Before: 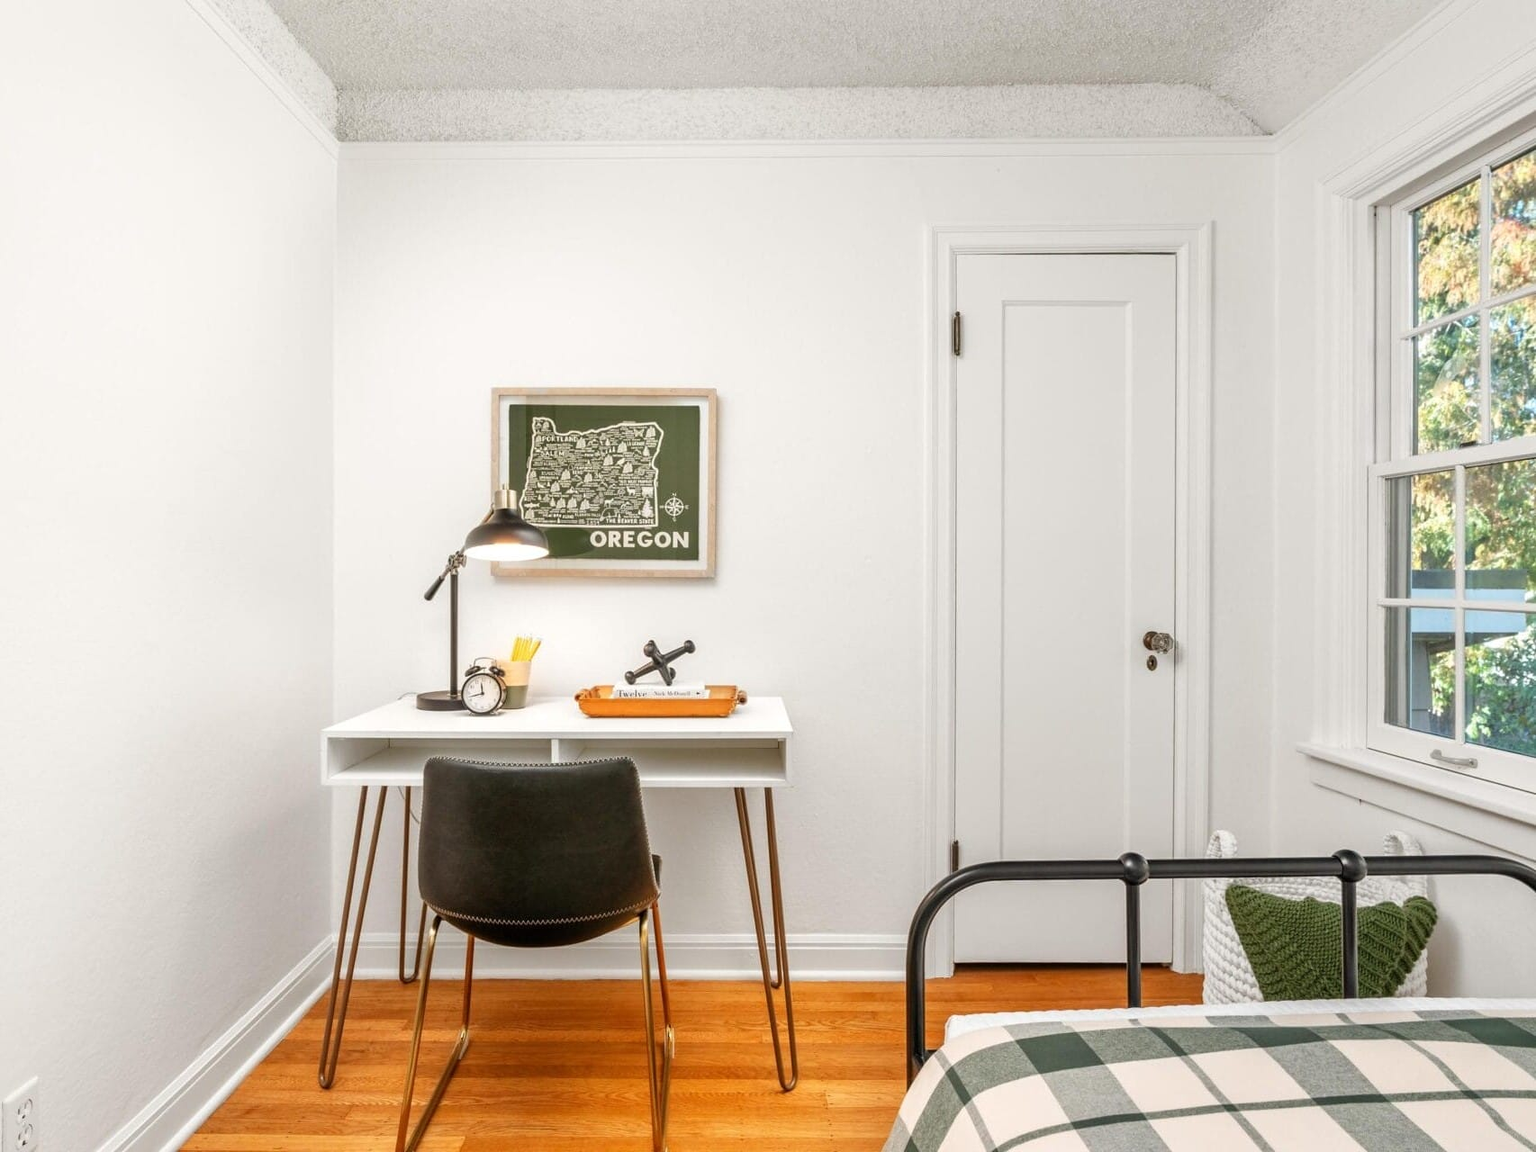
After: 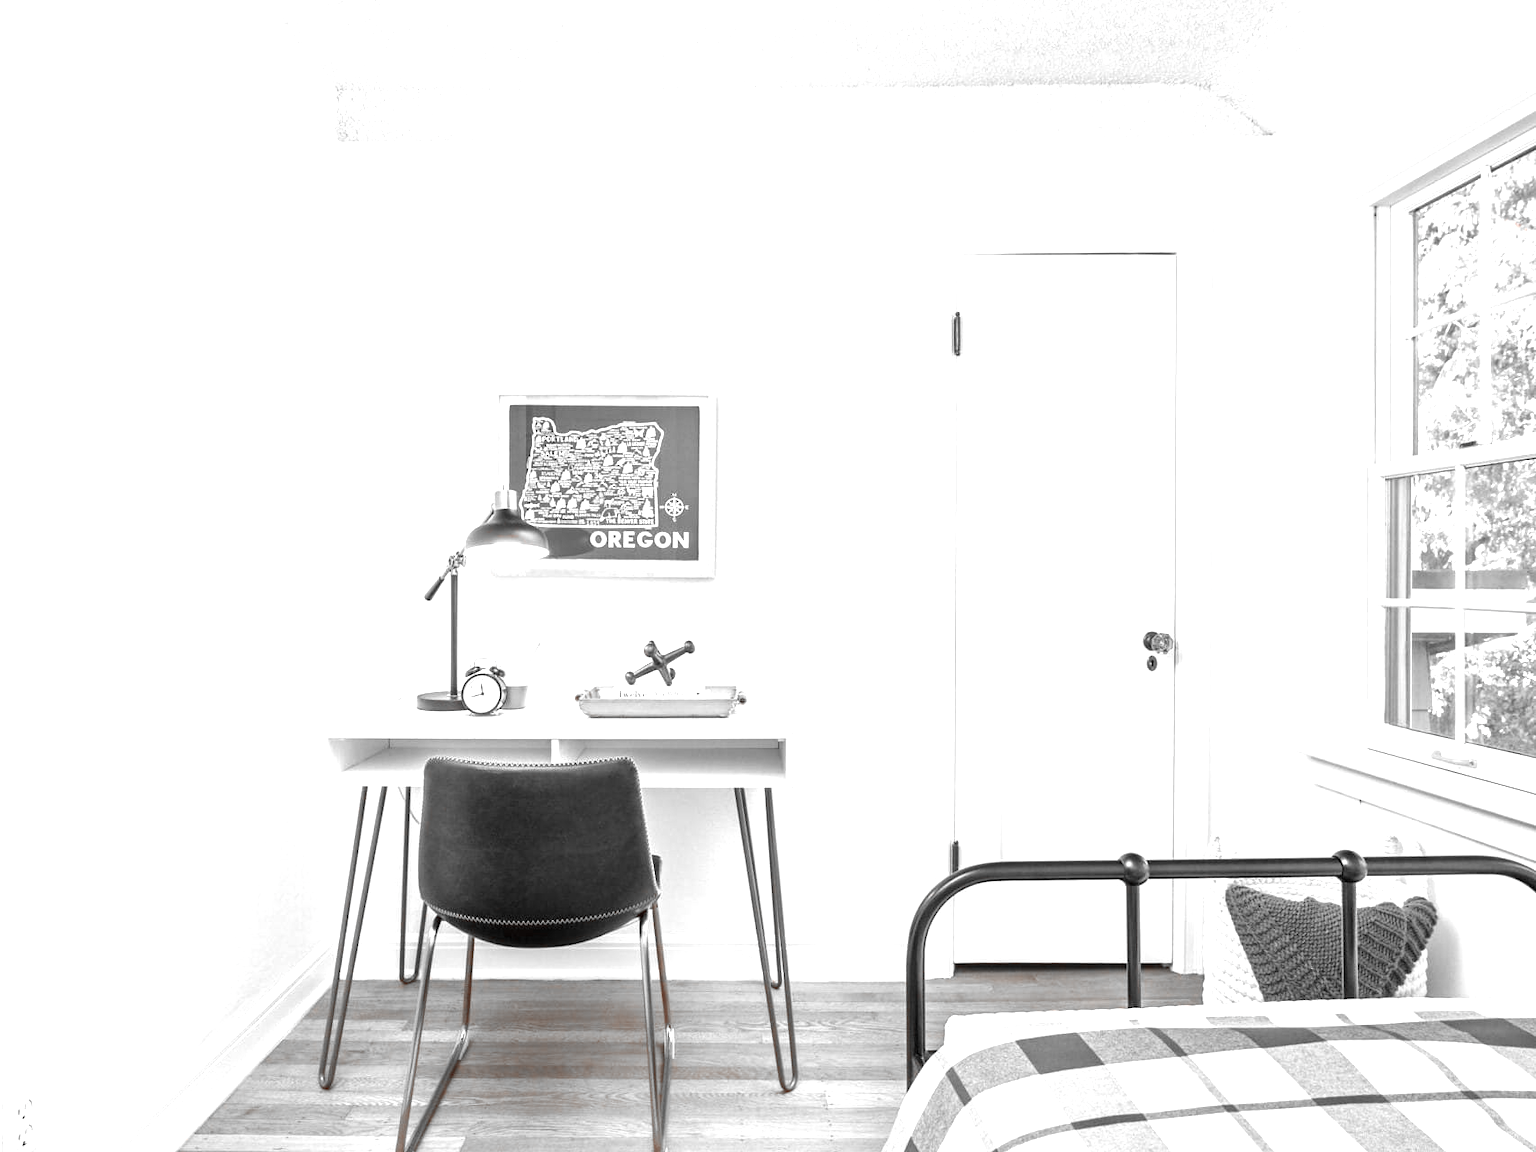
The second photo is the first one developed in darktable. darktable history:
white balance: red 0.925, blue 1.046
exposure: black level correction 0, exposure 1.173 EV, compensate exposure bias true, compensate highlight preservation false
color zones: curves: ch1 [(0, 0.006) (0.094, 0.285) (0.171, 0.001) (0.429, 0.001) (0.571, 0.003) (0.714, 0.004) (0.857, 0.004) (1, 0.006)]
